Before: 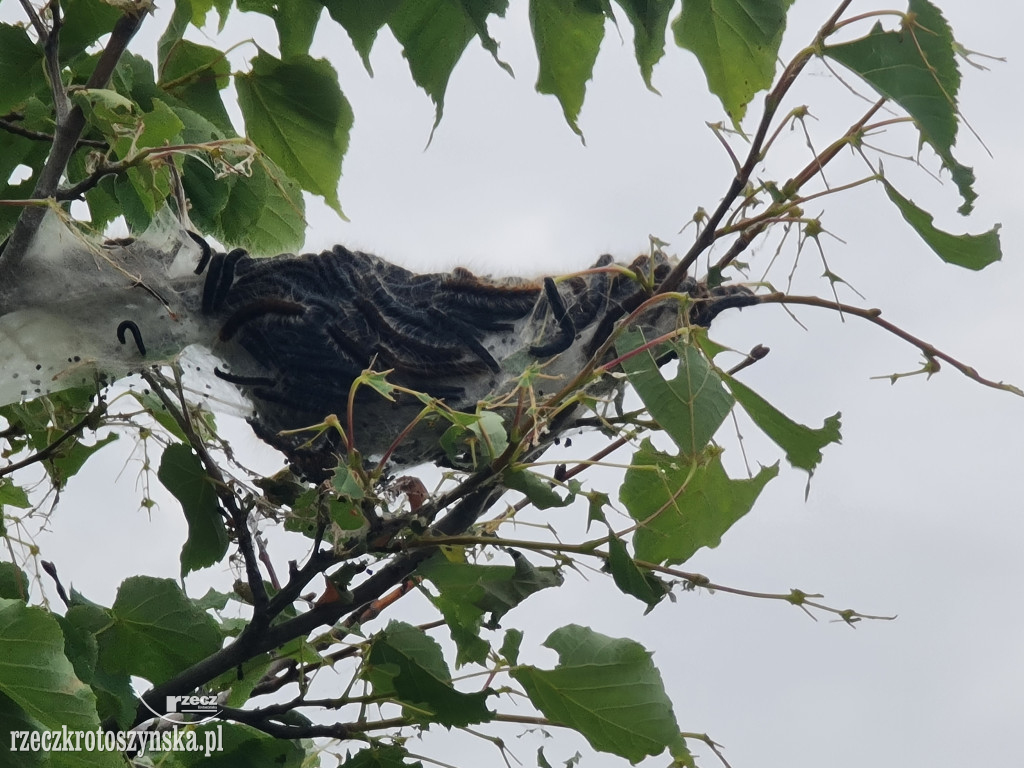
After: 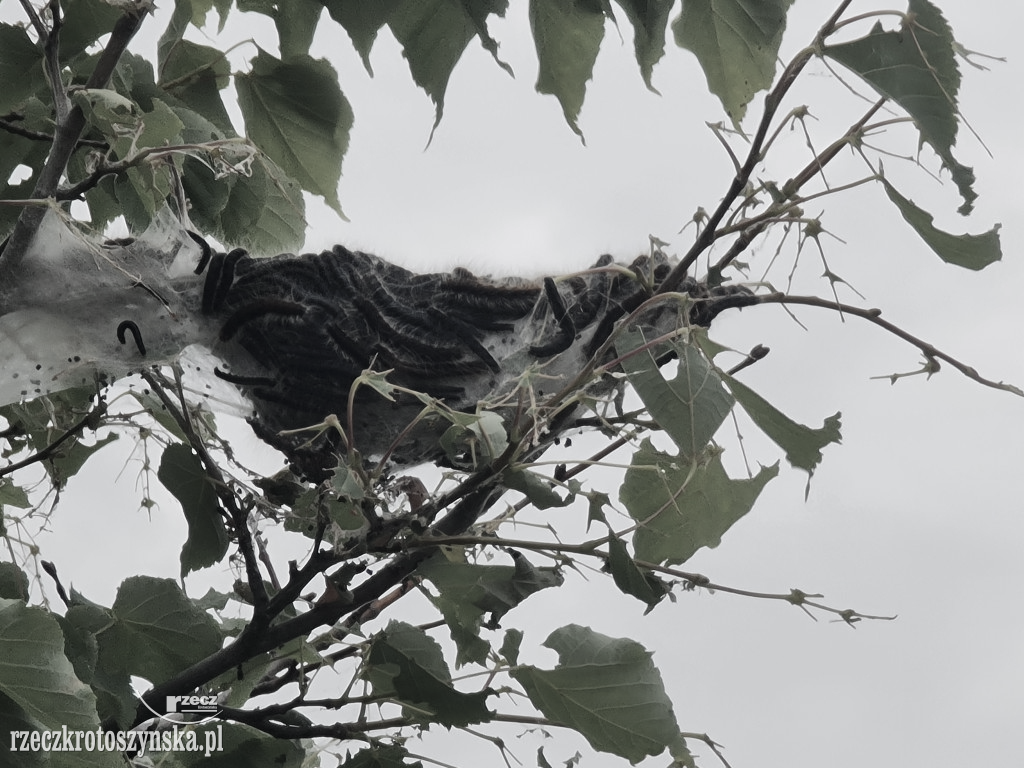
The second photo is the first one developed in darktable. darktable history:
color correction: highlights b* 0.015, saturation 0.294
